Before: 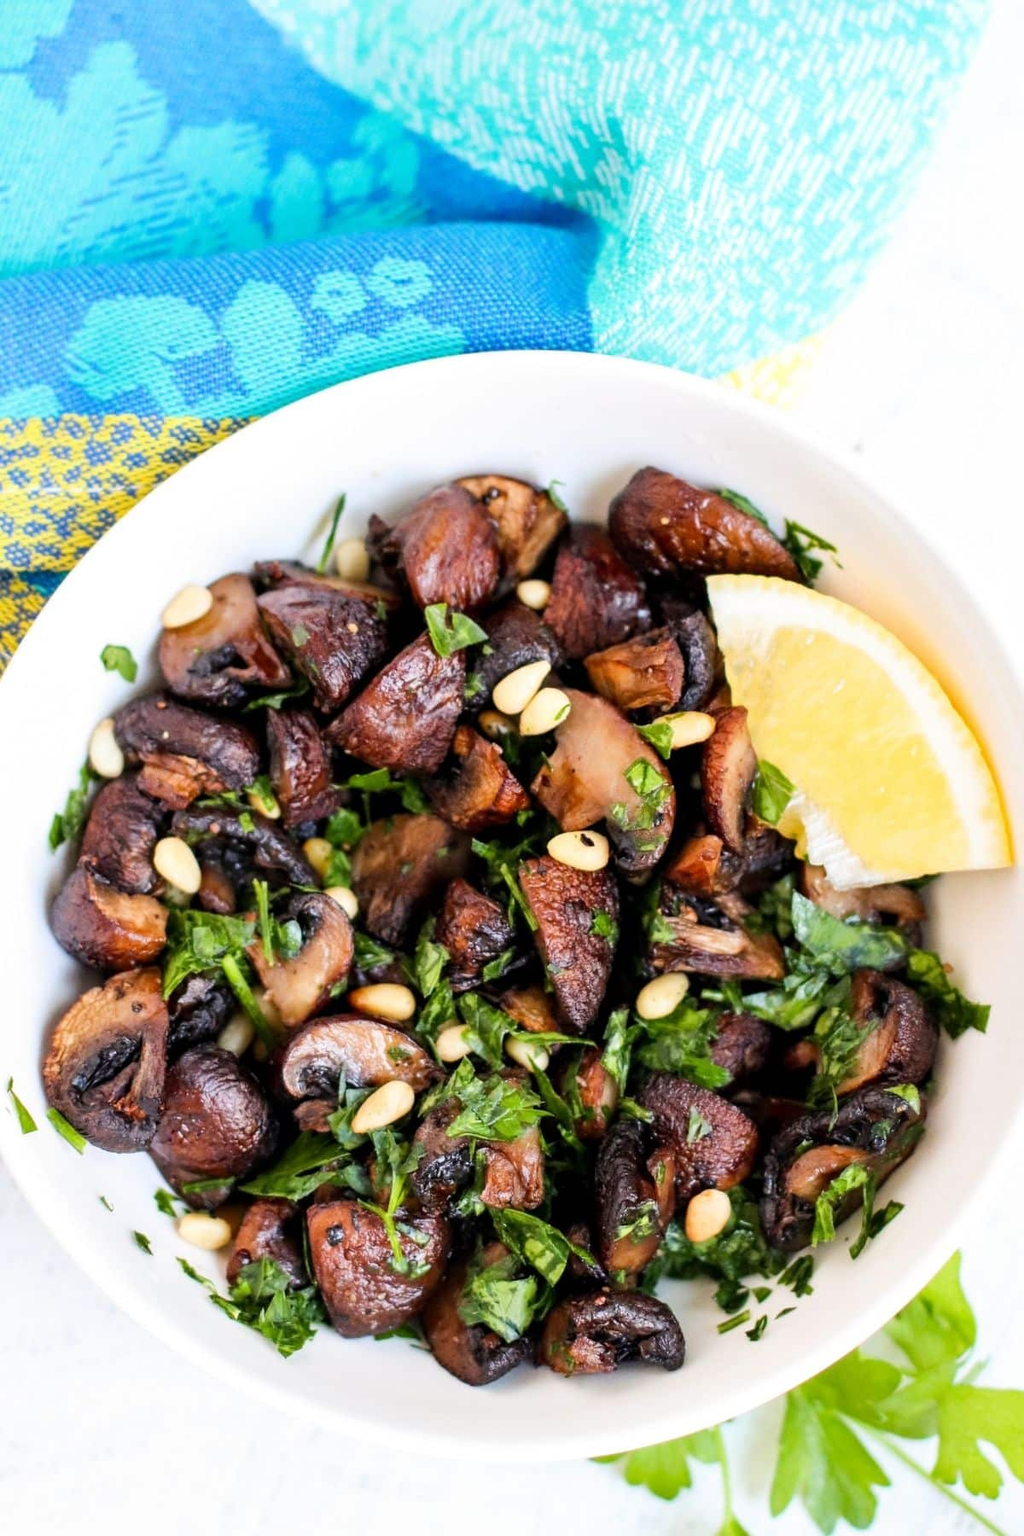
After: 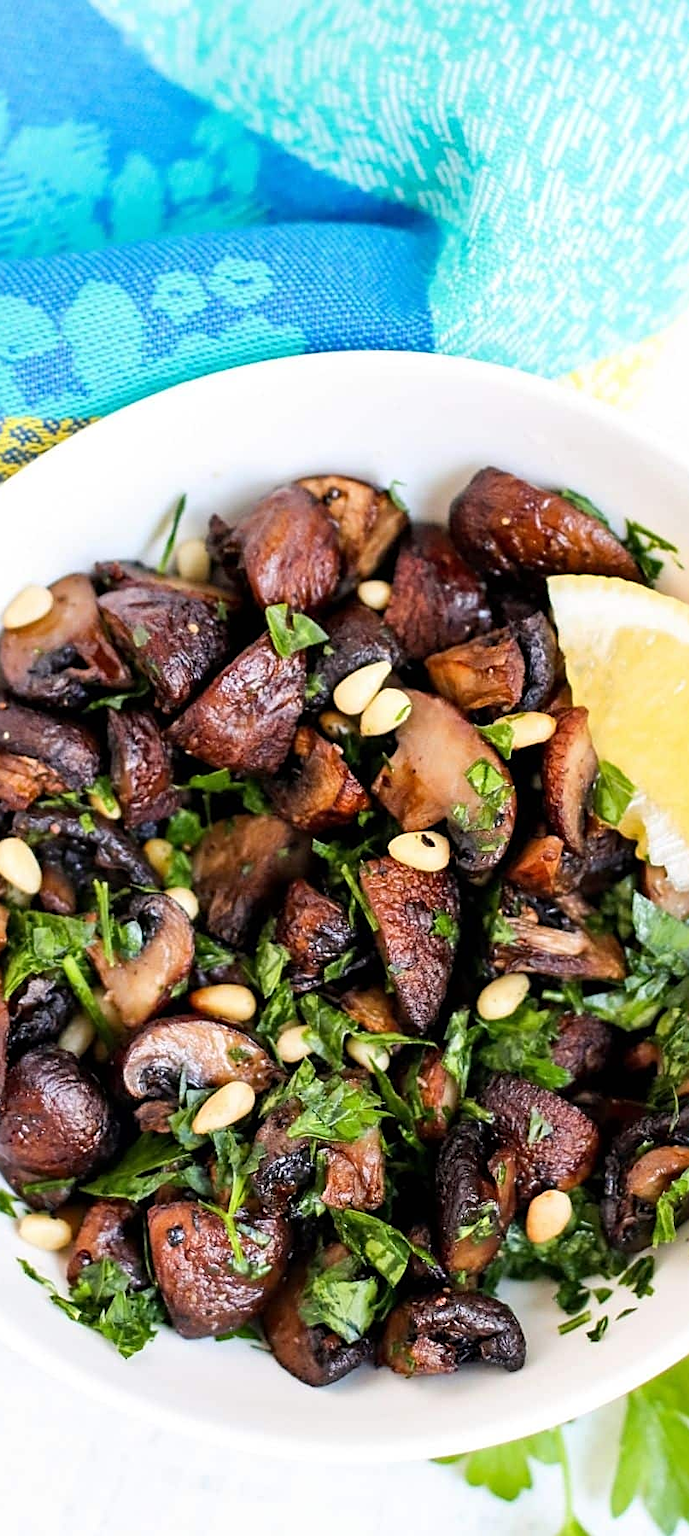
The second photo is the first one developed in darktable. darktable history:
sharpen: on, module defaults
crop and rotate: left 15.663%, right 16.947%
